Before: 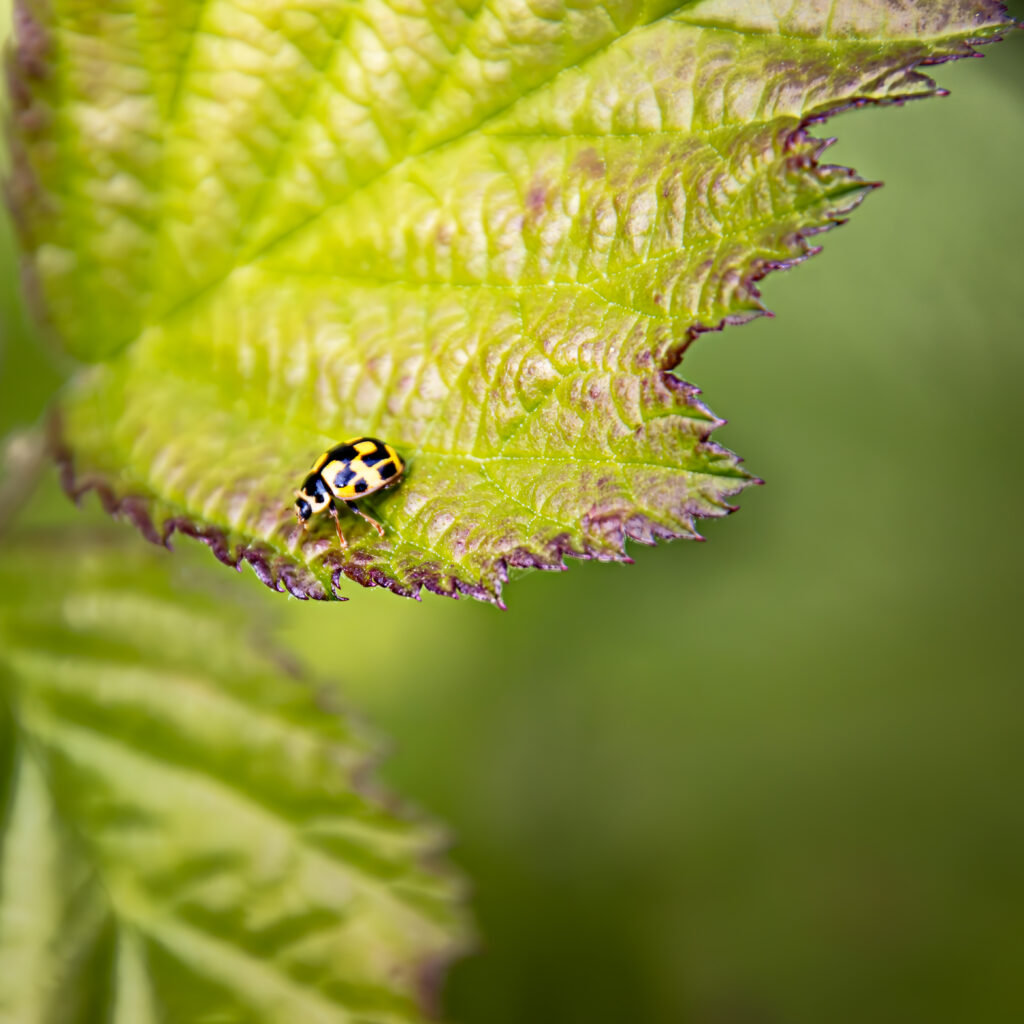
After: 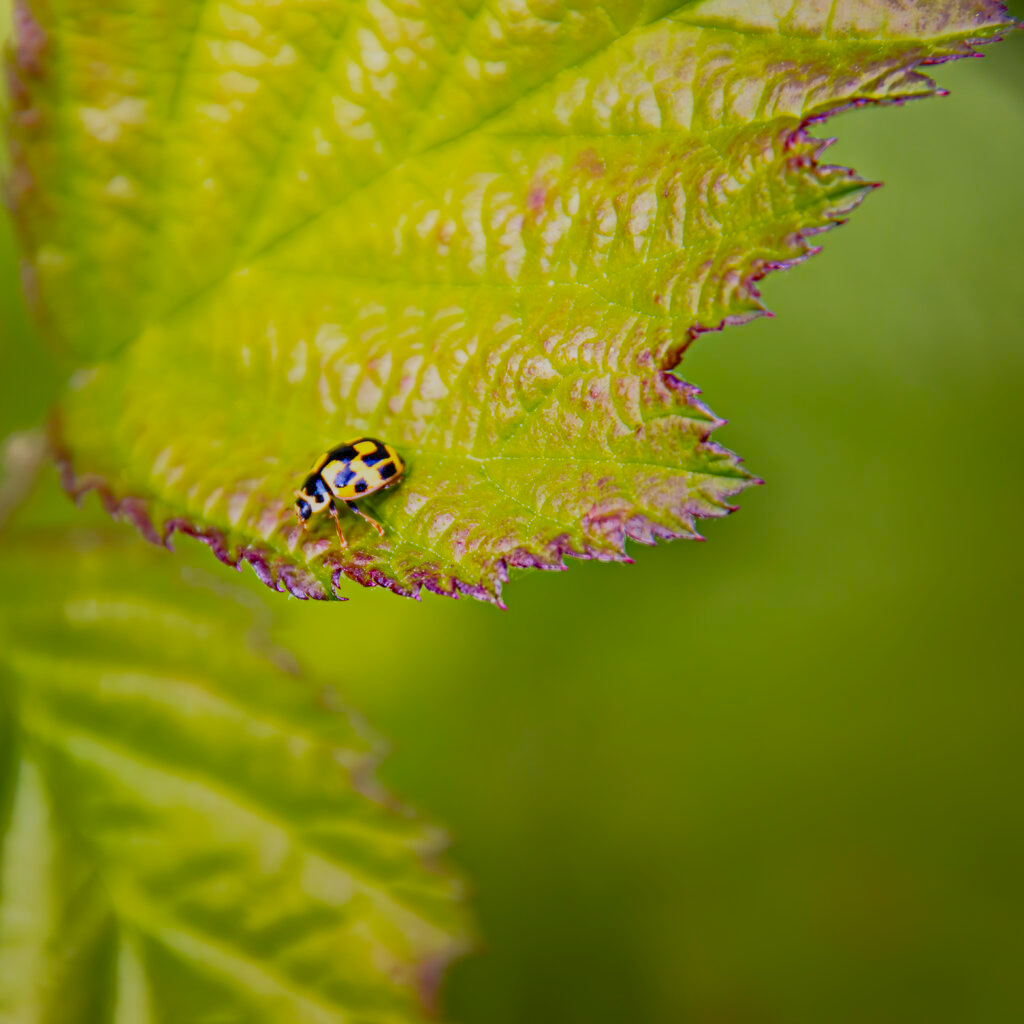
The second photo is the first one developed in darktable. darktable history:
color balance rgb: perceptual saturation grading › global saturation 36.508%, contrast -29.373%
